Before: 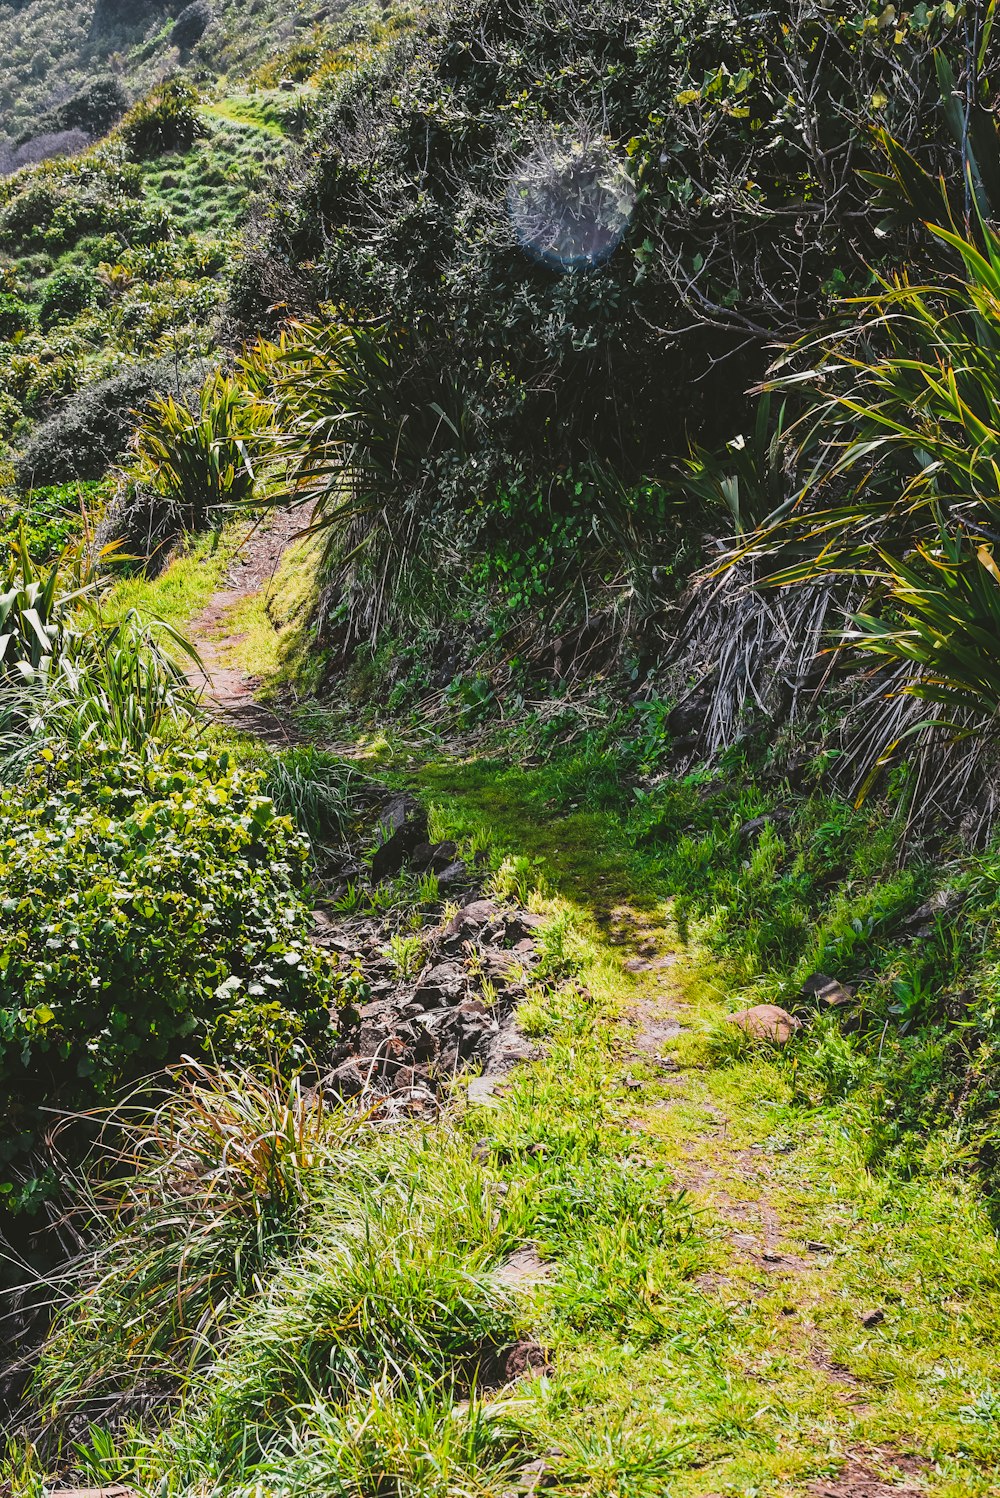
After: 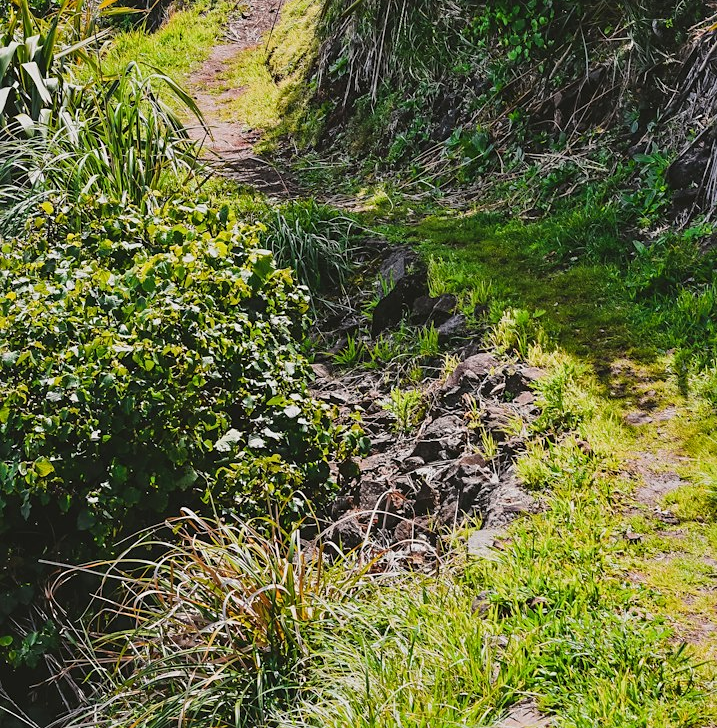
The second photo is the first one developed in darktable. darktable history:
crop: top 36.561%, right 28.284%, bottom 14.809%
sharpen: amount 0.204
exposure: exposure -0.215 EV, compensate exposure bias true, compensate highlight preservation false
